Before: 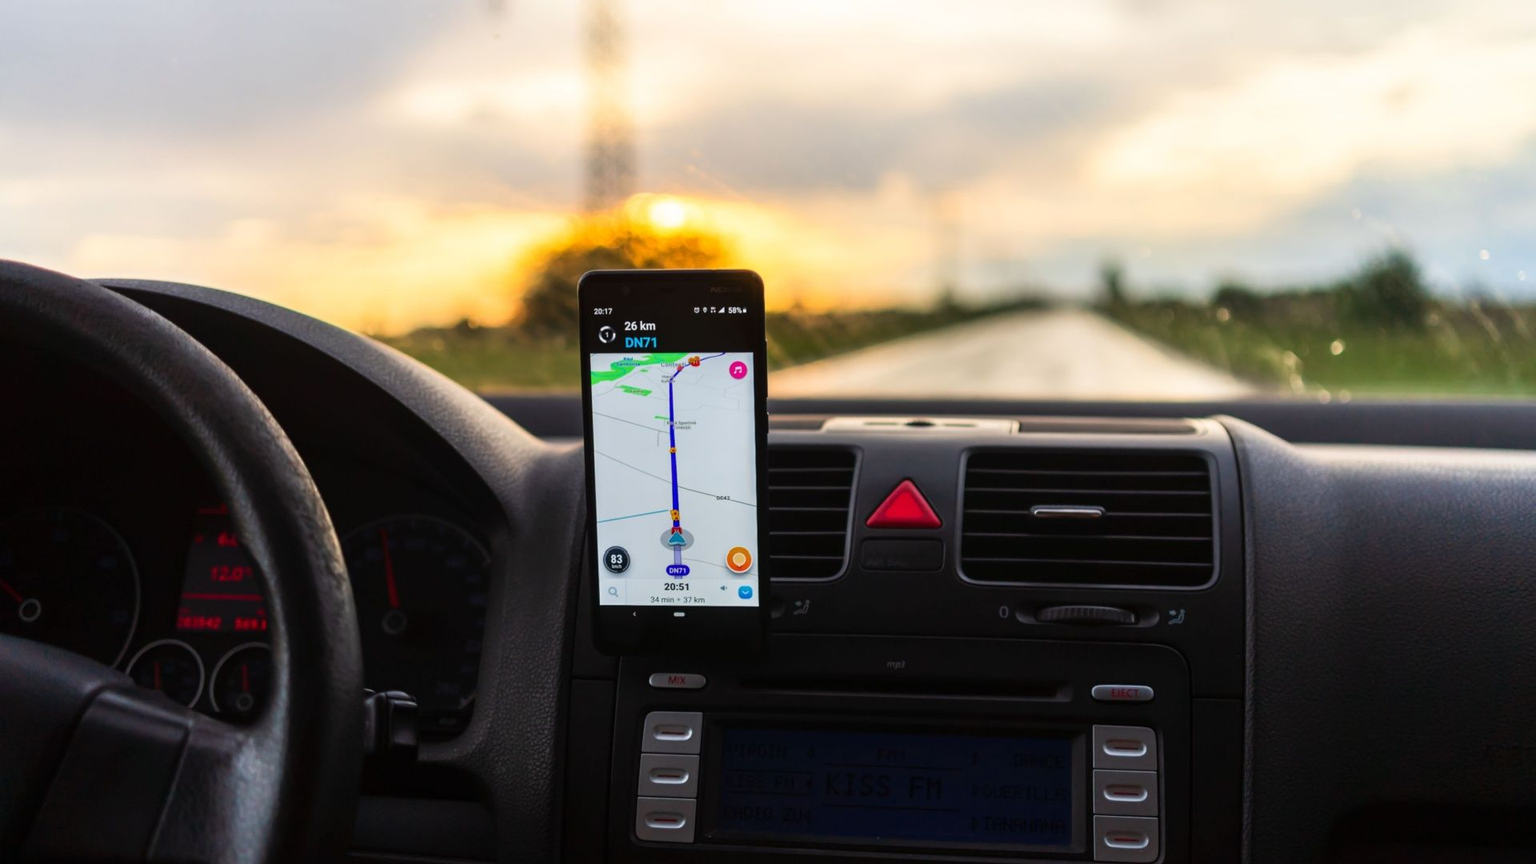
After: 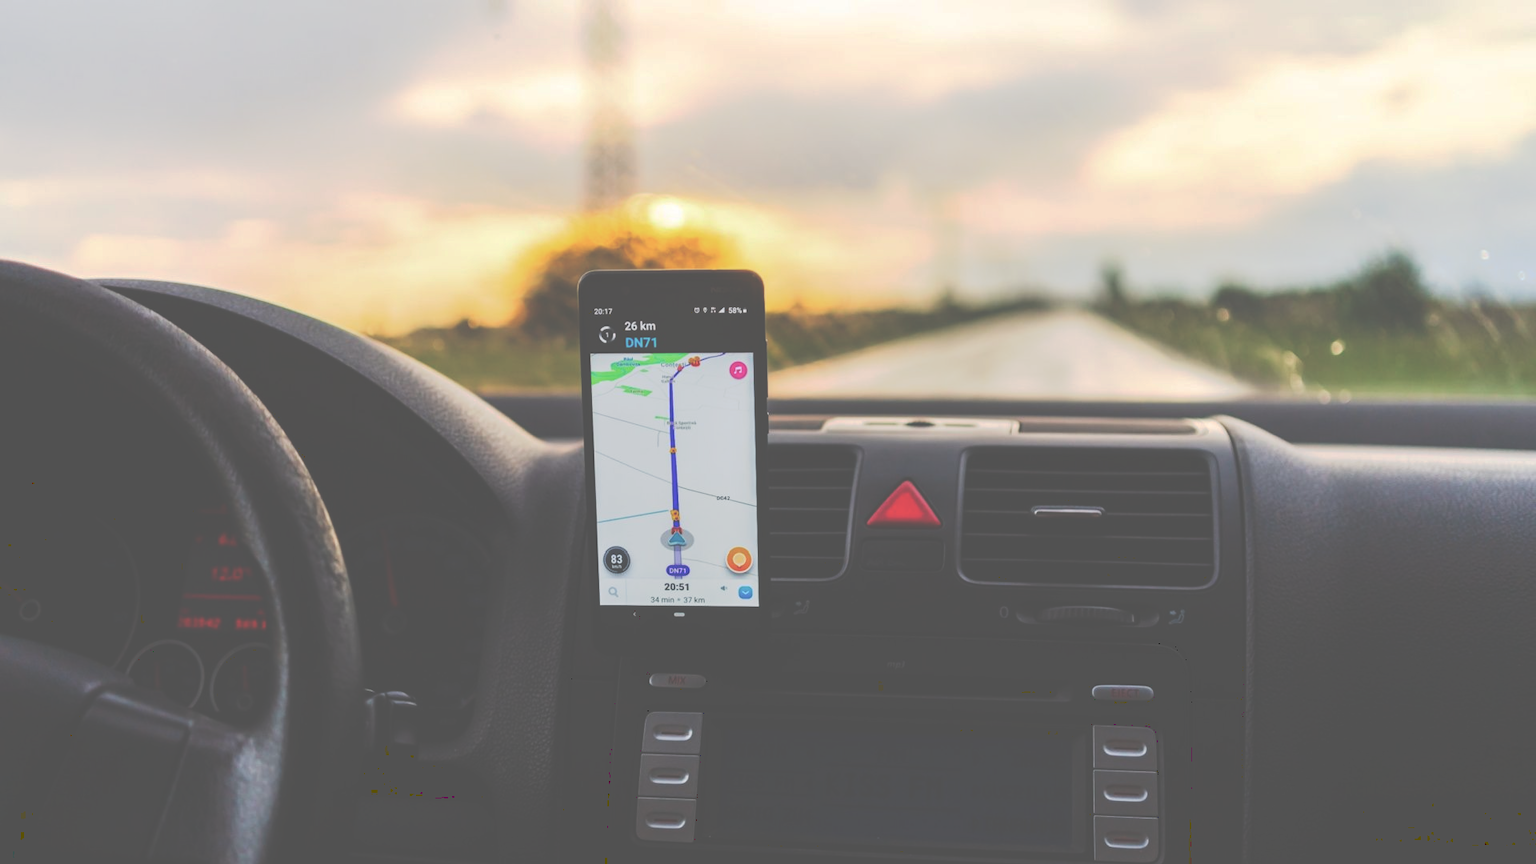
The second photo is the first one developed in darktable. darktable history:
tone curve: curves: ch0 [(0, 0) (0.003, 0.346) (0.011, 0.346) (0.025, 0.346) (0.044, 0.35) (0.069, 0.354) (0.1, 0.361) (0.136, 0.368) (0.177, 0.381) (0.224, 0.395) (0.277, 0.421) (0.335, 0.458) (0.399, 0.502) (0.468, 0.556) (0.543, 0.617) (0.623, 0.685) (0.709, 0.748) (0.801, 0.814) (0.898, 0.865) (1, 1)], preserve colors none
